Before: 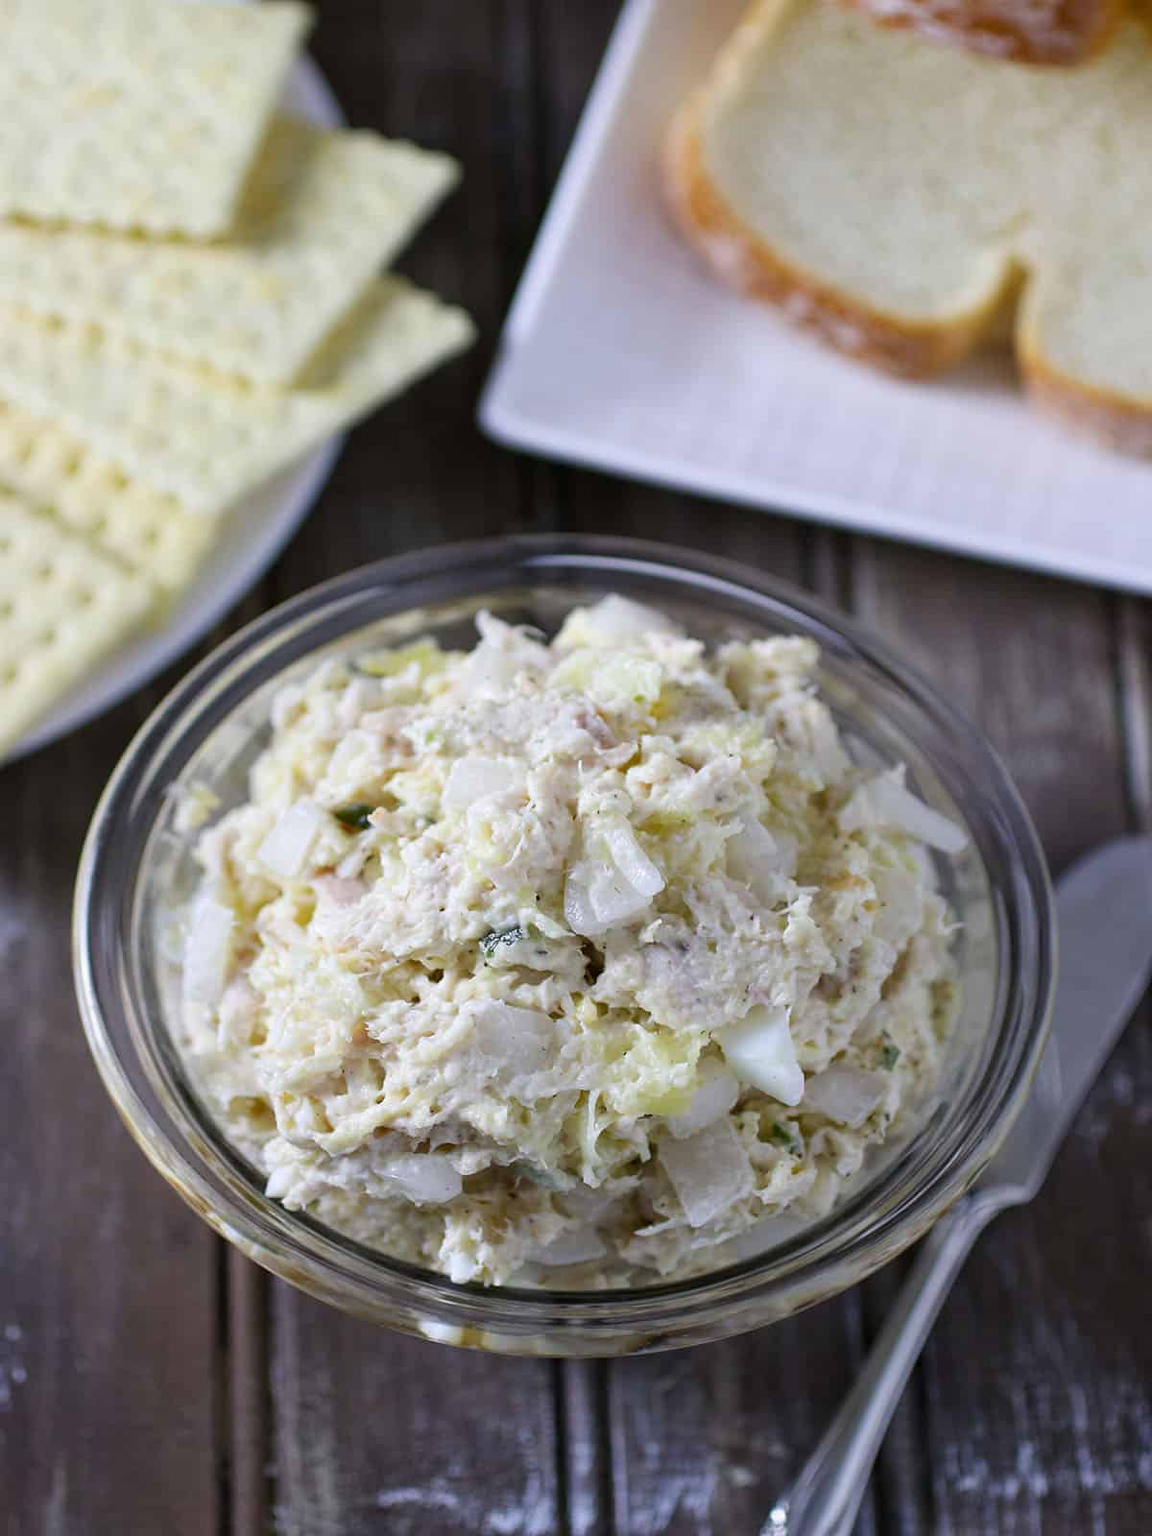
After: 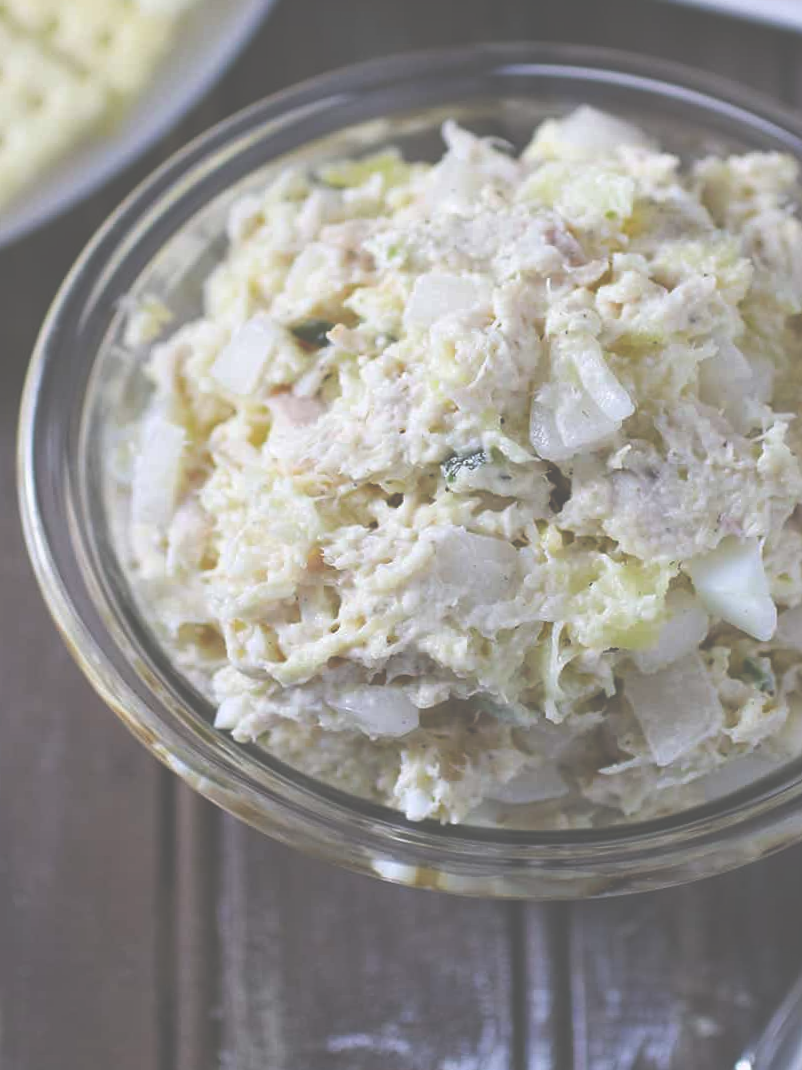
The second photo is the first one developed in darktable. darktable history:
crop and rotate: angle -0.82°, left 3.85%, top 31.828%, right 27.992%
exposure: black level correction -0.087, compensate highlight preservation false
vibrance: vibrance 60%
